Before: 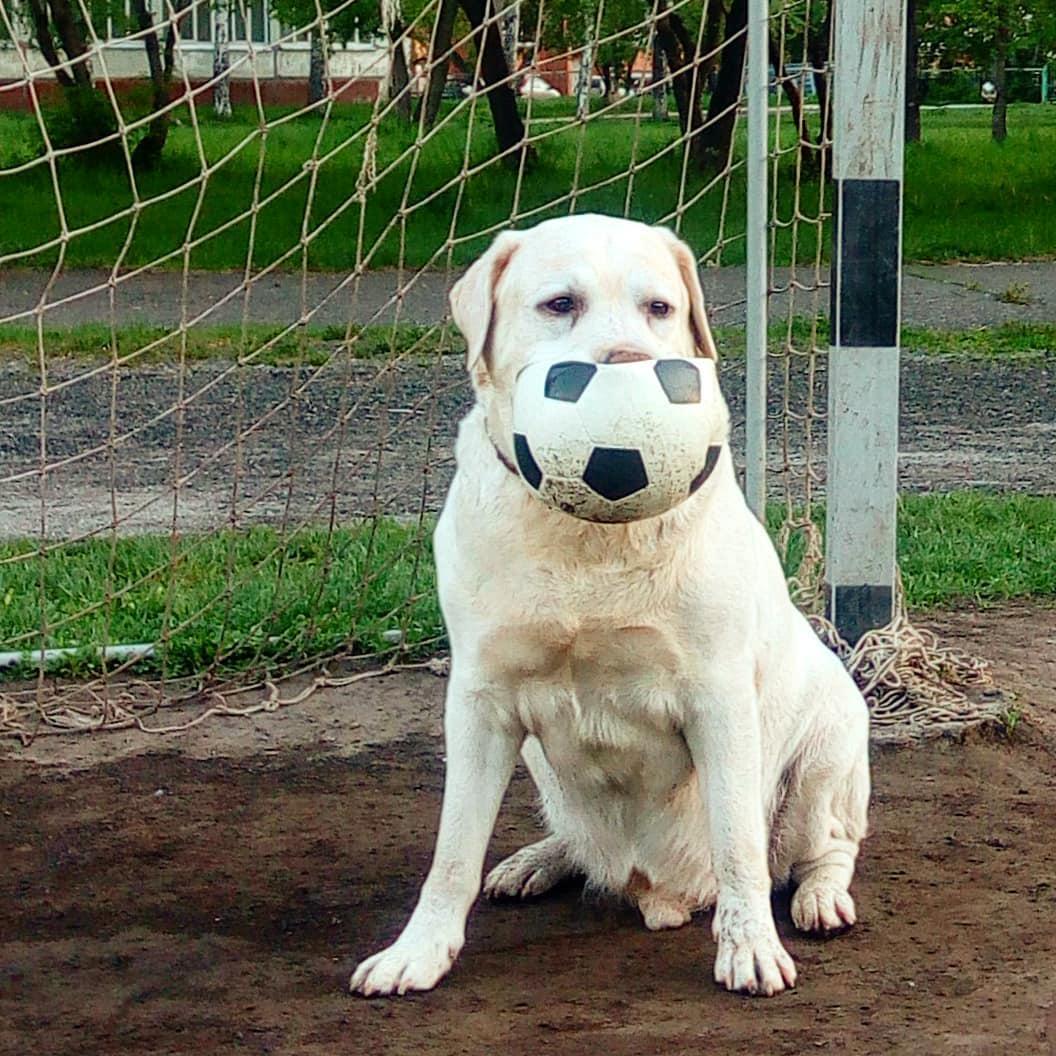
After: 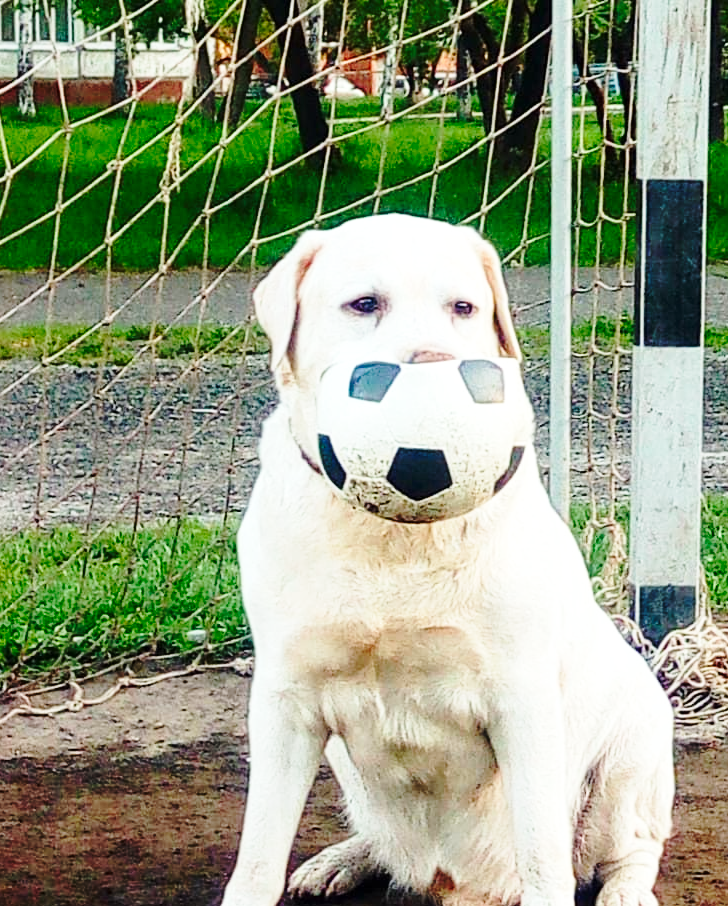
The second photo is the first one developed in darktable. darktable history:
base curve: curves: ch0 [(0, 0) (0.032, 0.037) (0.105, 0.228) (0.435, 0.76) (0.856, 0.983) (1, 1)], preserve colors none
crop: left 18.642%, right 12.356%, bottom 14.142%
